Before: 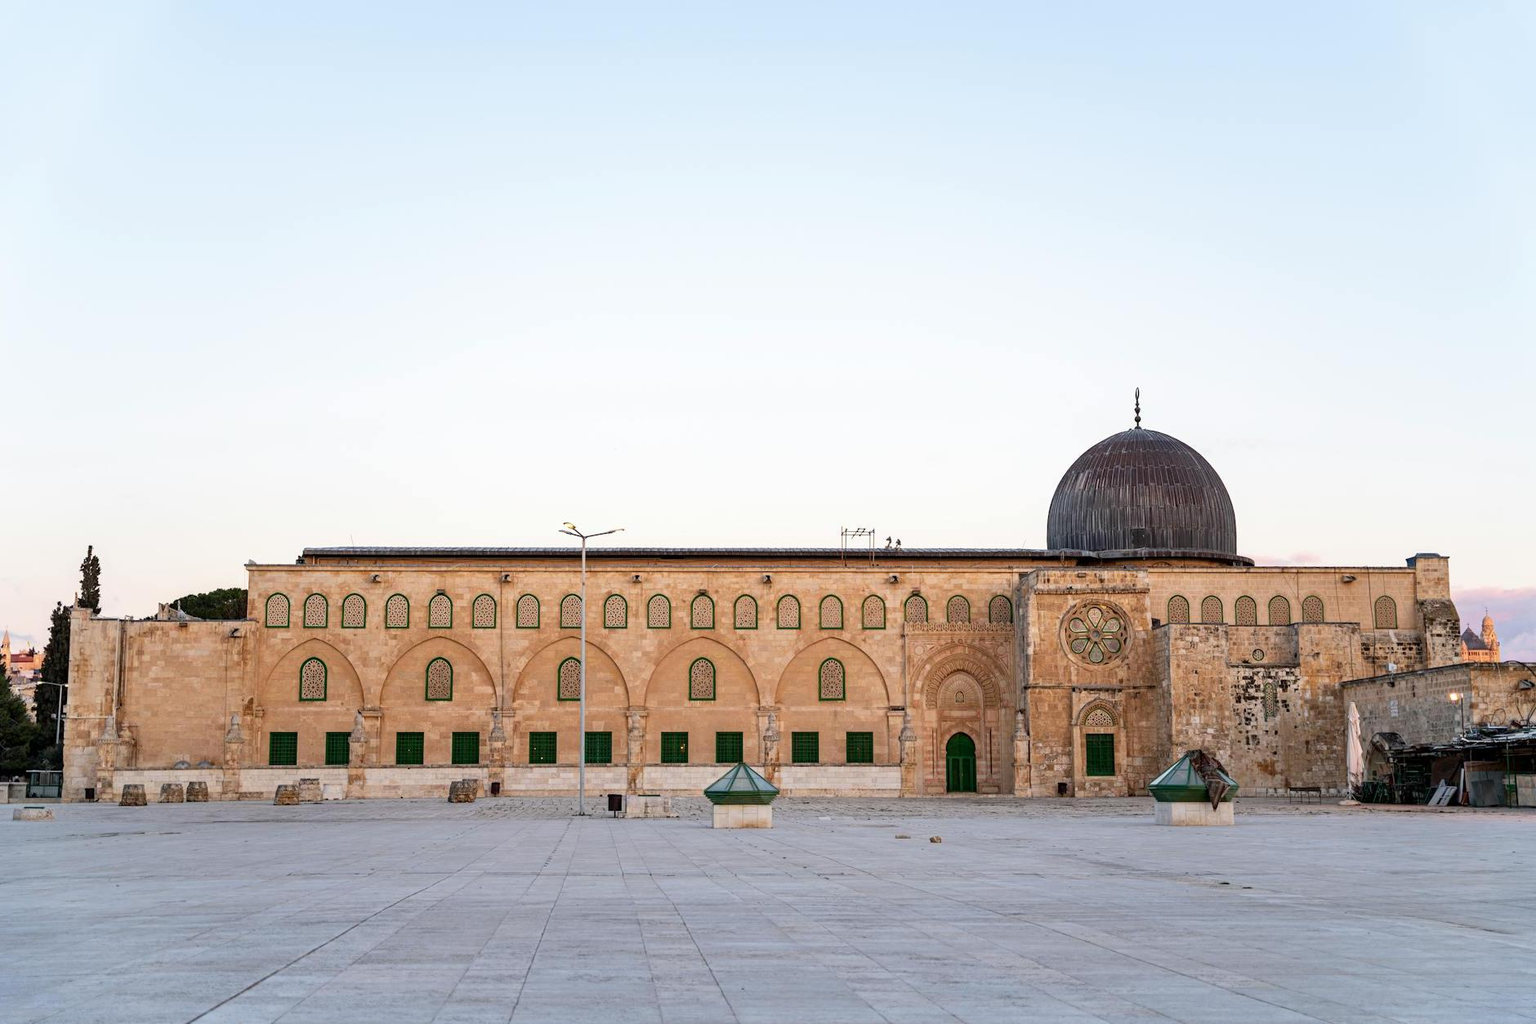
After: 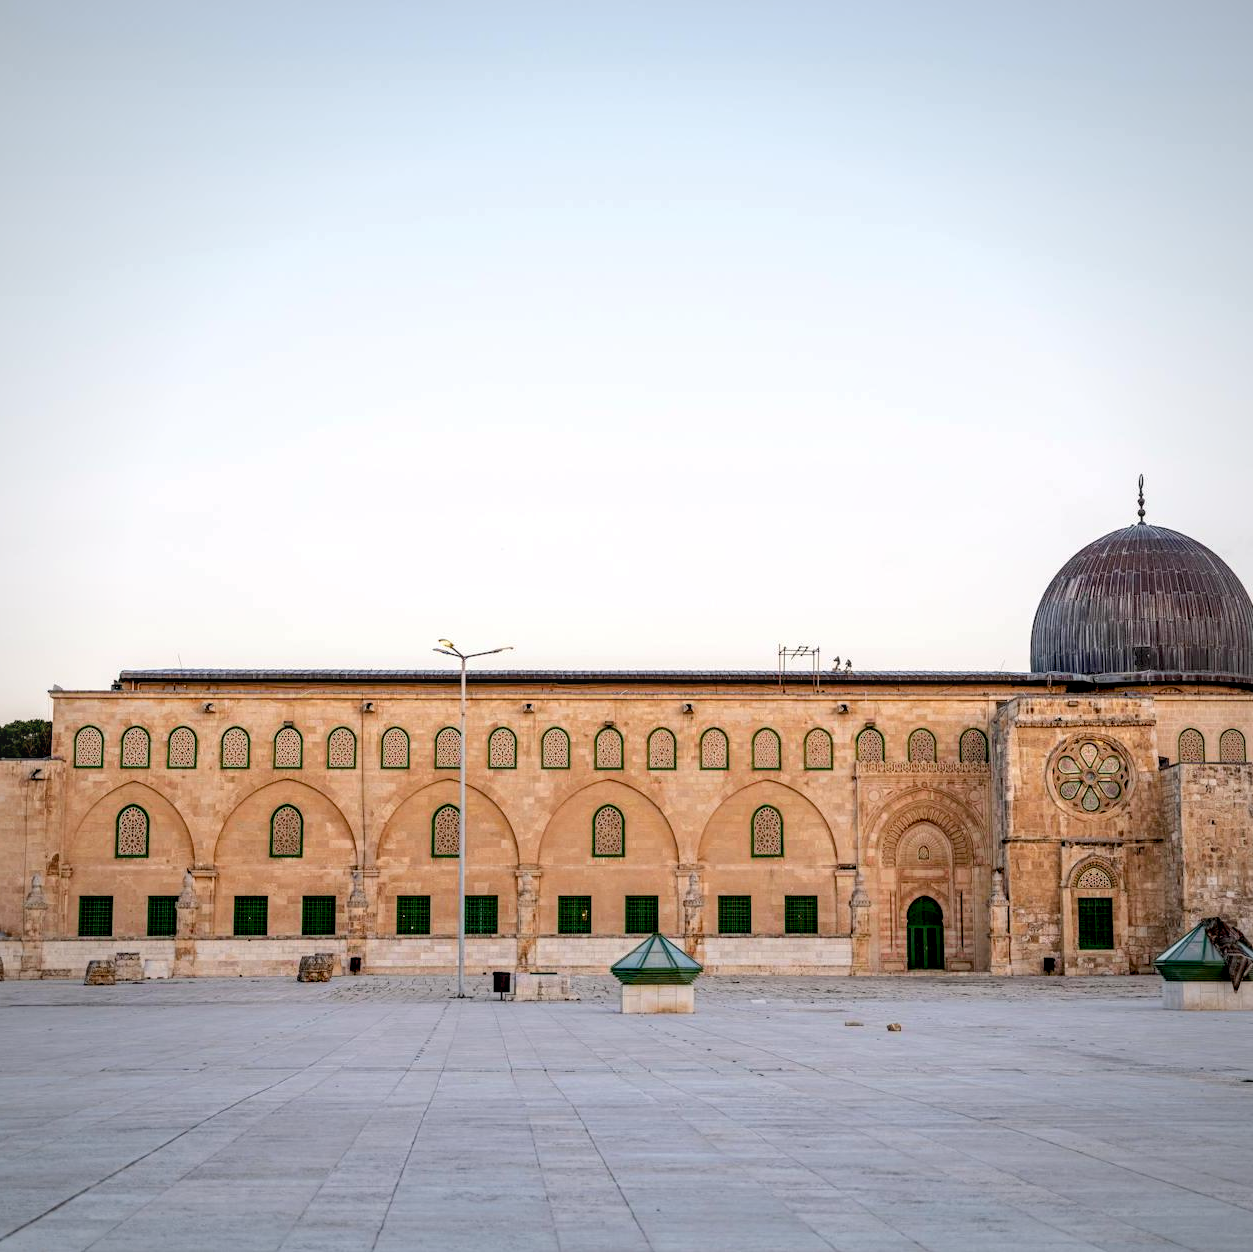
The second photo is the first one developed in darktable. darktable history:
vignetting: fall-off radius 61.06%, brightness -0.397, saturation -0.306, unbound false
crop and rotate: left 13.355%, right 19.985%
local contrast: on, module defaults
color balance rgb: highlights gain › chroma 0.245%, highlights gain › hue 330.09°, global offset › luminance -0.994%, linear chroma grading › shadows -7.478%, linear chroma grading › highlights -7.136%, linear chroma grading › global chroma -10.316%, linear chroma grading › mid-tones -7.999%, perceptual saturation grading › global saturation 0.55%, perceptual brilliance grading › mid-tones 10.315%, perceptual brilliance grading › shadows 14.647%, global vibrance 33.206%
